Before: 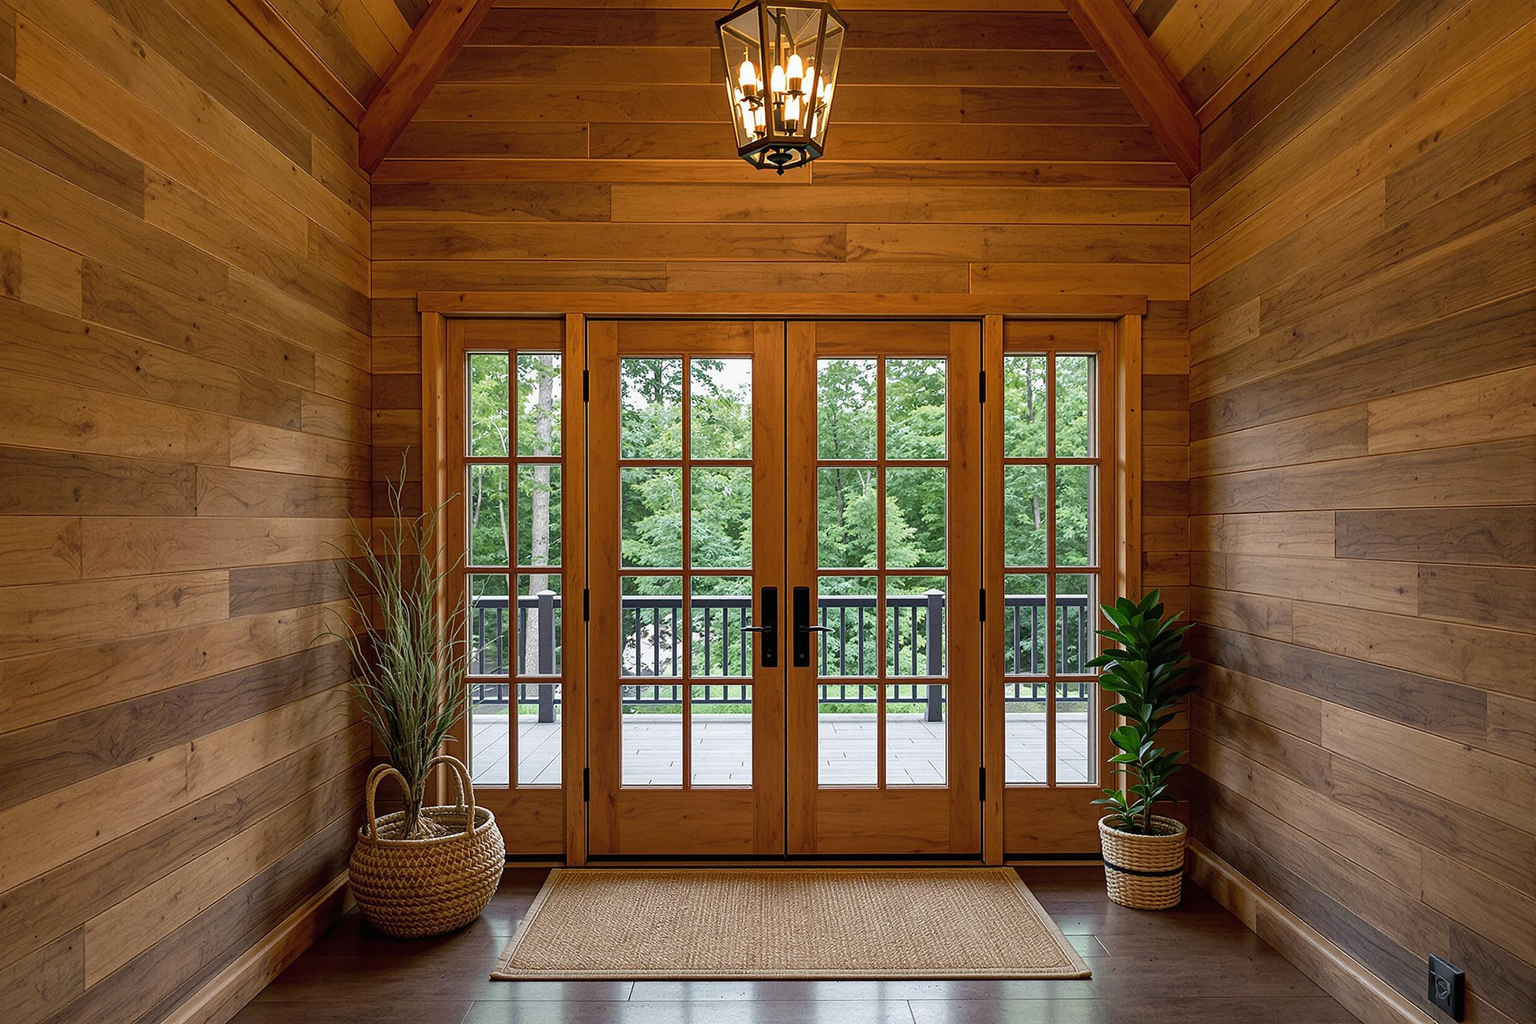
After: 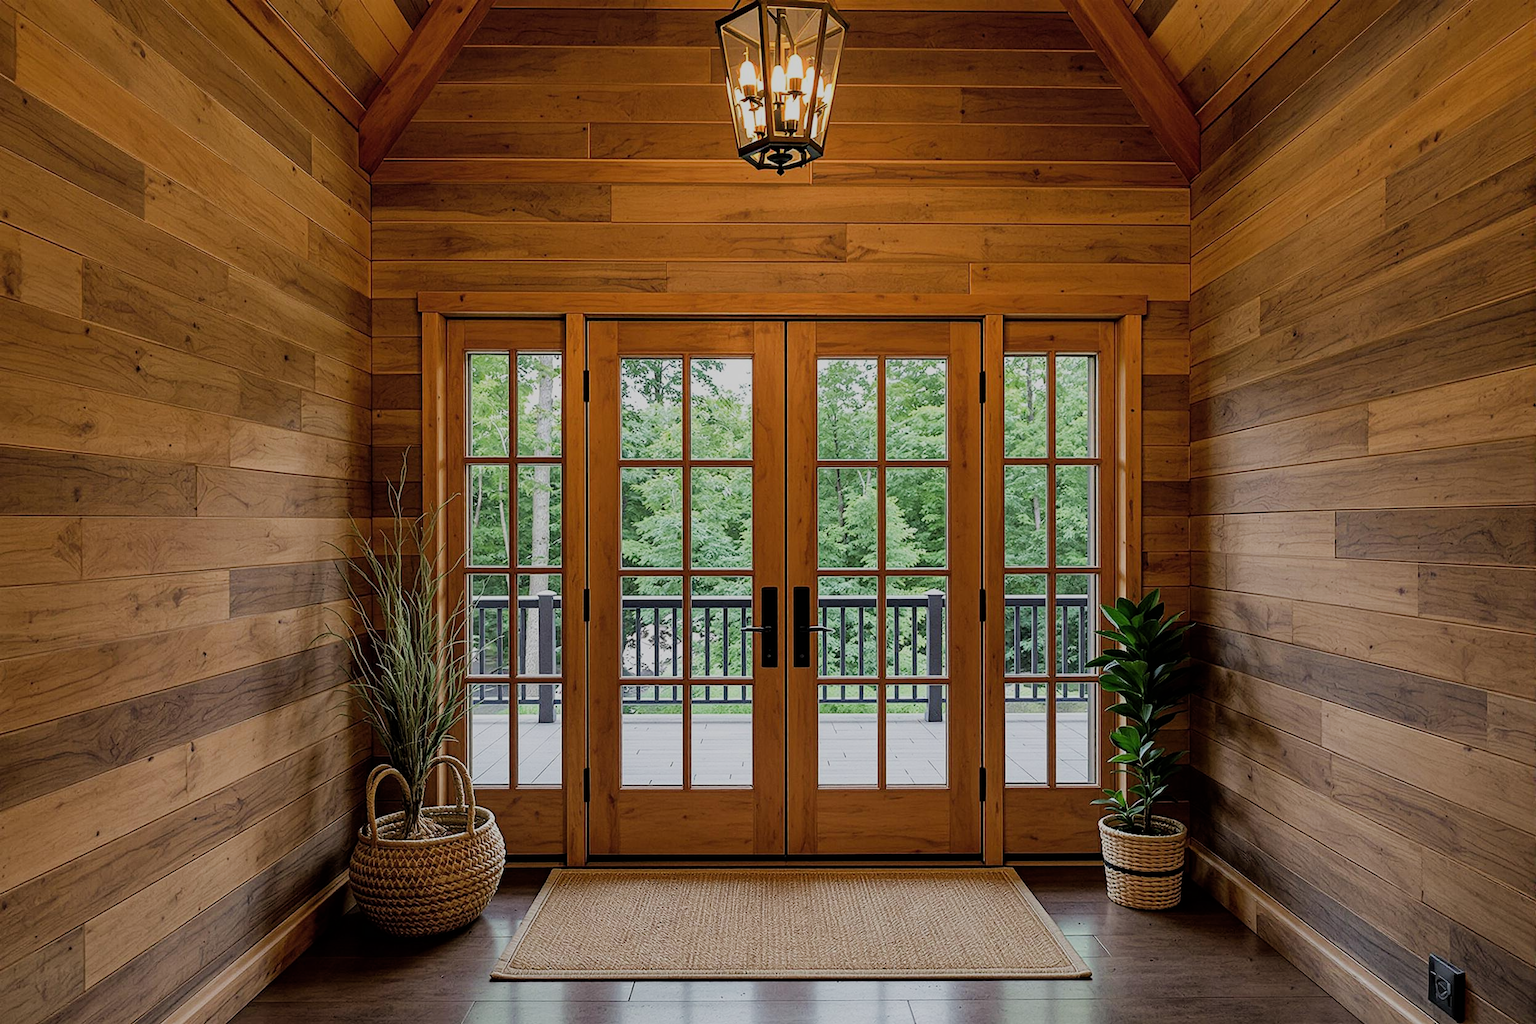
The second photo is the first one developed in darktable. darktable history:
filmic rgb: black relative exposure -6.98 EV, white relative exposure 5.63 EV, hardness 2.86
shadows and highlights: radius 337.17, shadows 29.01, soften with gaussian
